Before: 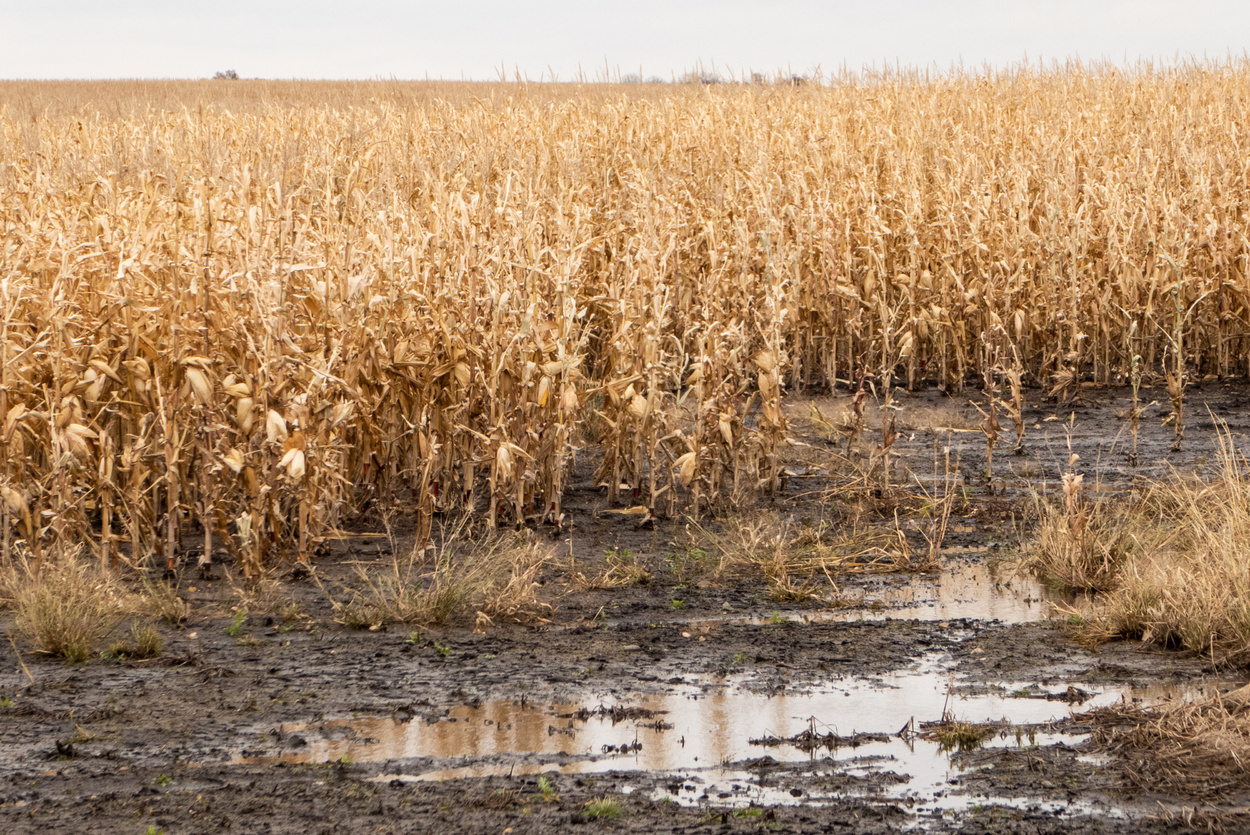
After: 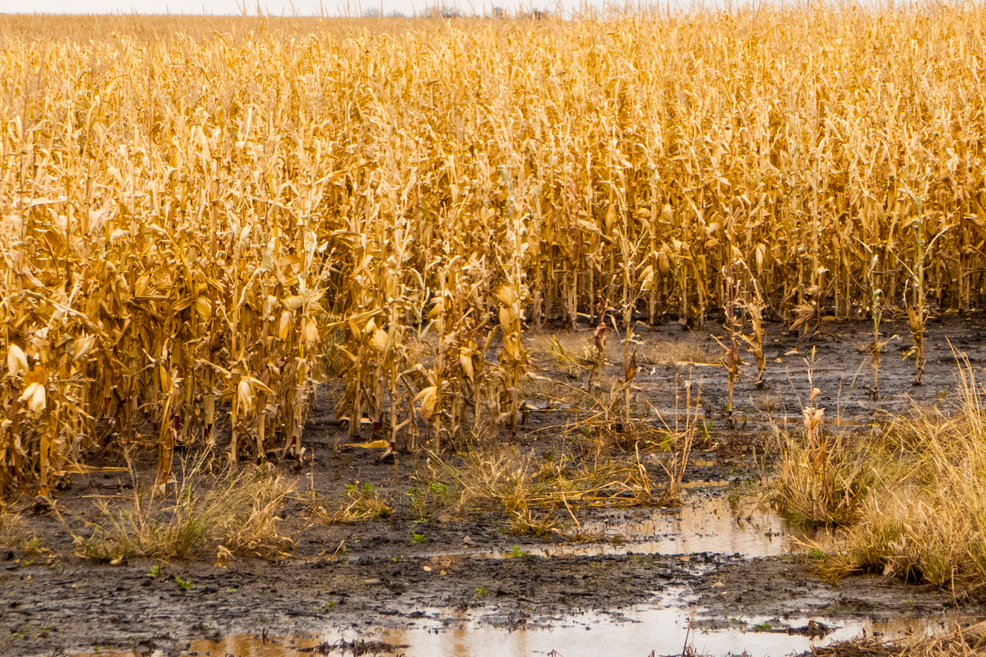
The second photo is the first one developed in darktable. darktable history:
crop and rotate: left 20.74%, top 7.912%, right 0.375%, bottom 13.378%
color balance rgb: linear chroma grading › global chroma 15%, perceptual saturation grading › global saturation 30%
